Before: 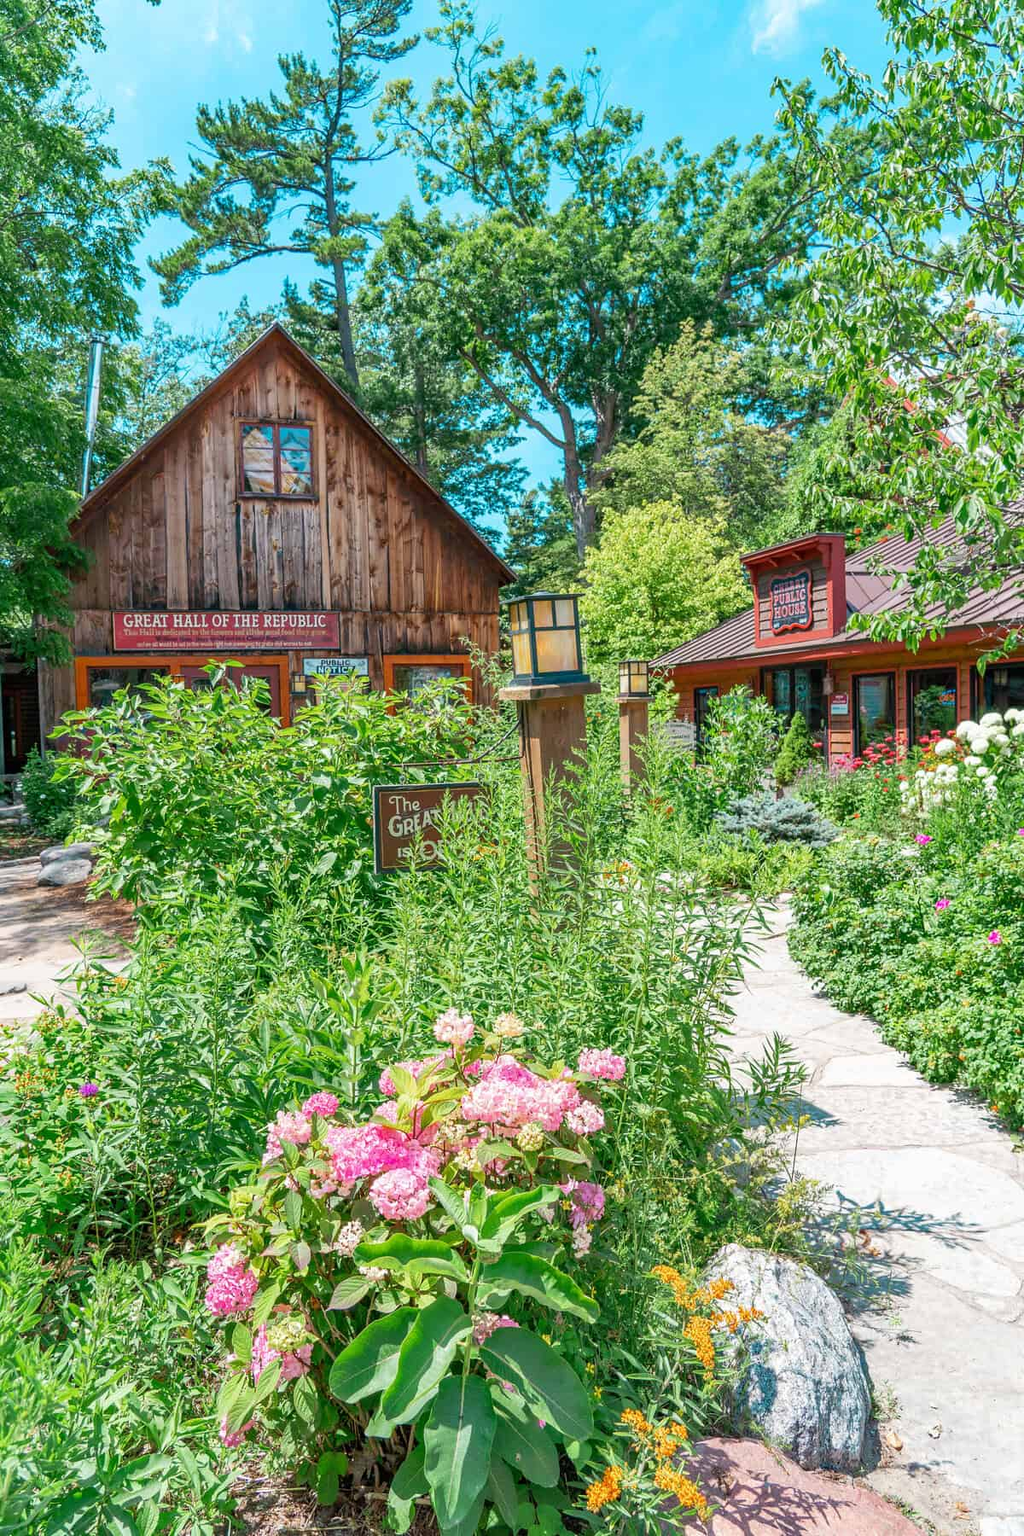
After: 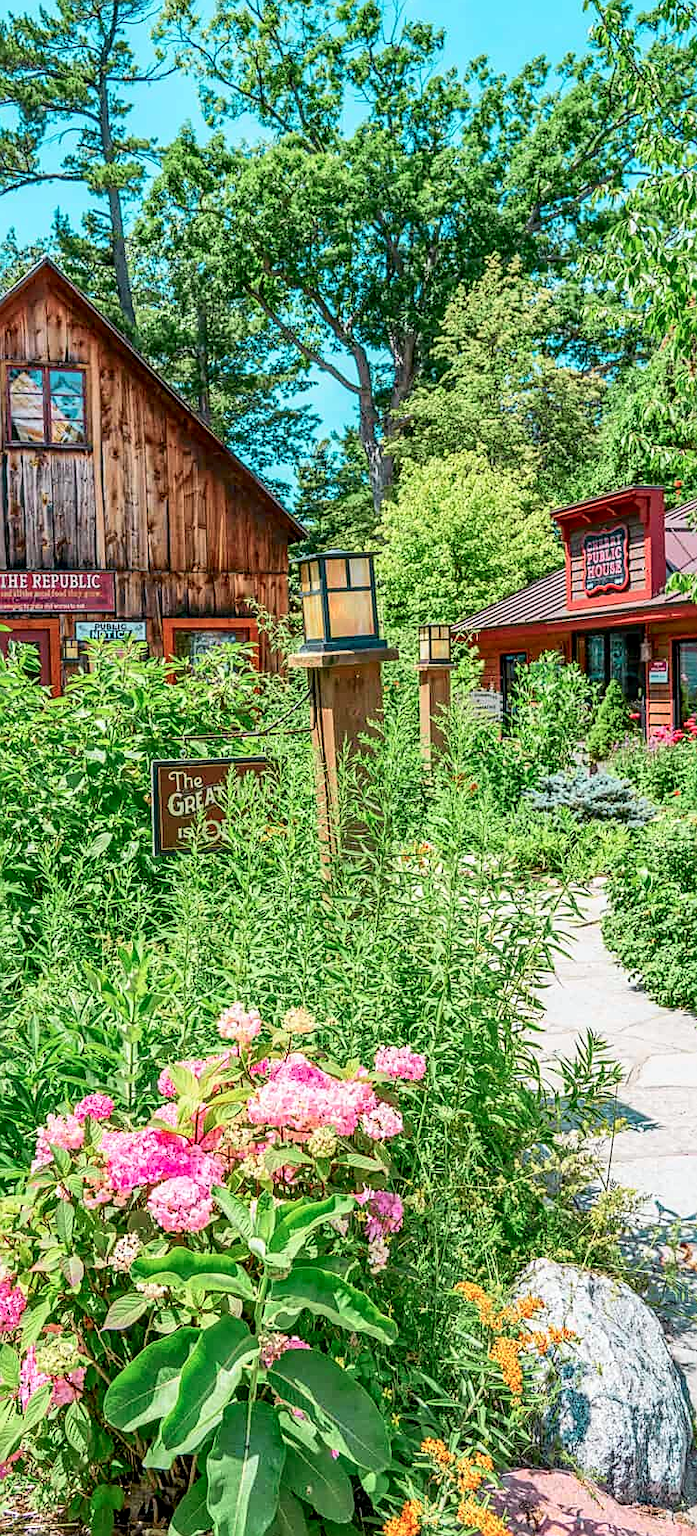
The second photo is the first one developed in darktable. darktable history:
sharpen: amount 0.5
crop and rotate: left 22.851%, top 5.636%, right 14.424%, bottom 2.347%
tone curve: curves: ch0 [(0, 0) (0.058, 0.027) (0.214, 0.183) (0.304, 0.288) (0.522, 0.549) (0.658, 0.7) (0.741, 0.775) (0.844, 0.866) (0.986, 0.957)]; ch1 [(0, 0) (0.172, 0.123) (0.312, 0.296) (0.437, 0.429) (0.471, 0.469) (0.502, 0.5) (0.513, 0.515) (0.572, 0.603) (0.617, 0.653) (0.68, 0.724) (0.889, 0.924) (1, 1)]; ch2 [(0, 0) (0.411, 0.424) (0.489, 0.49) (0.502, 0.5) (0.517, 0.519) (0.549, 0.578) (0.604, 0.628) (0.693, 0.686) (1, 1)], color space Lab, independent channels, preserve colors none
local contrast: on, module defaults
